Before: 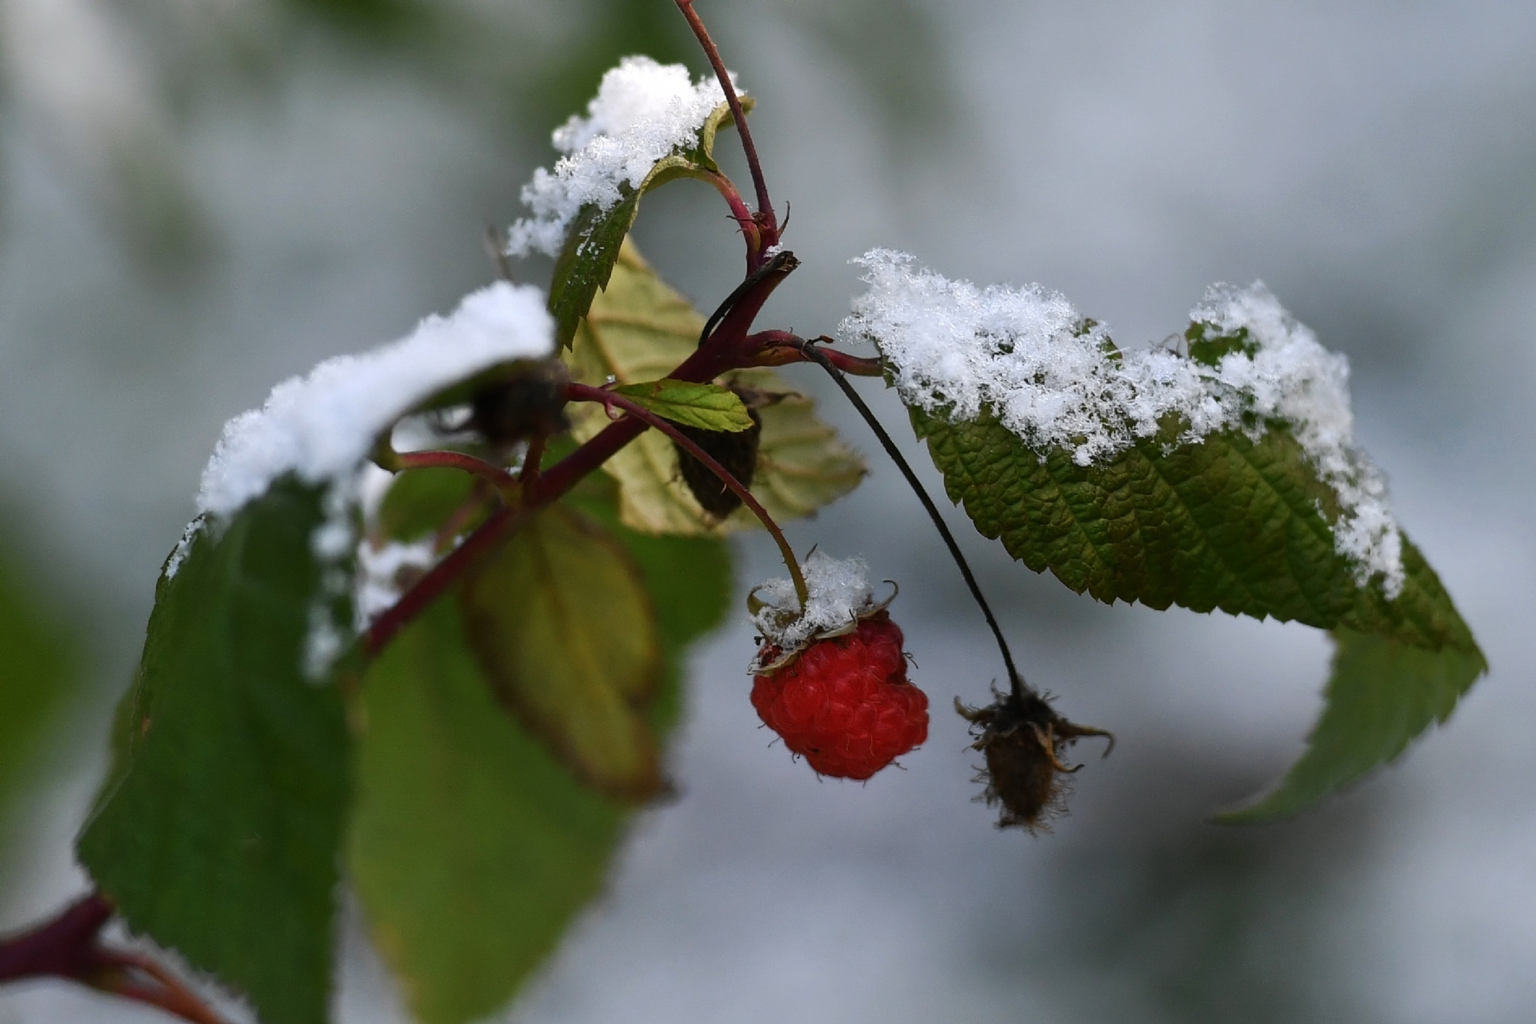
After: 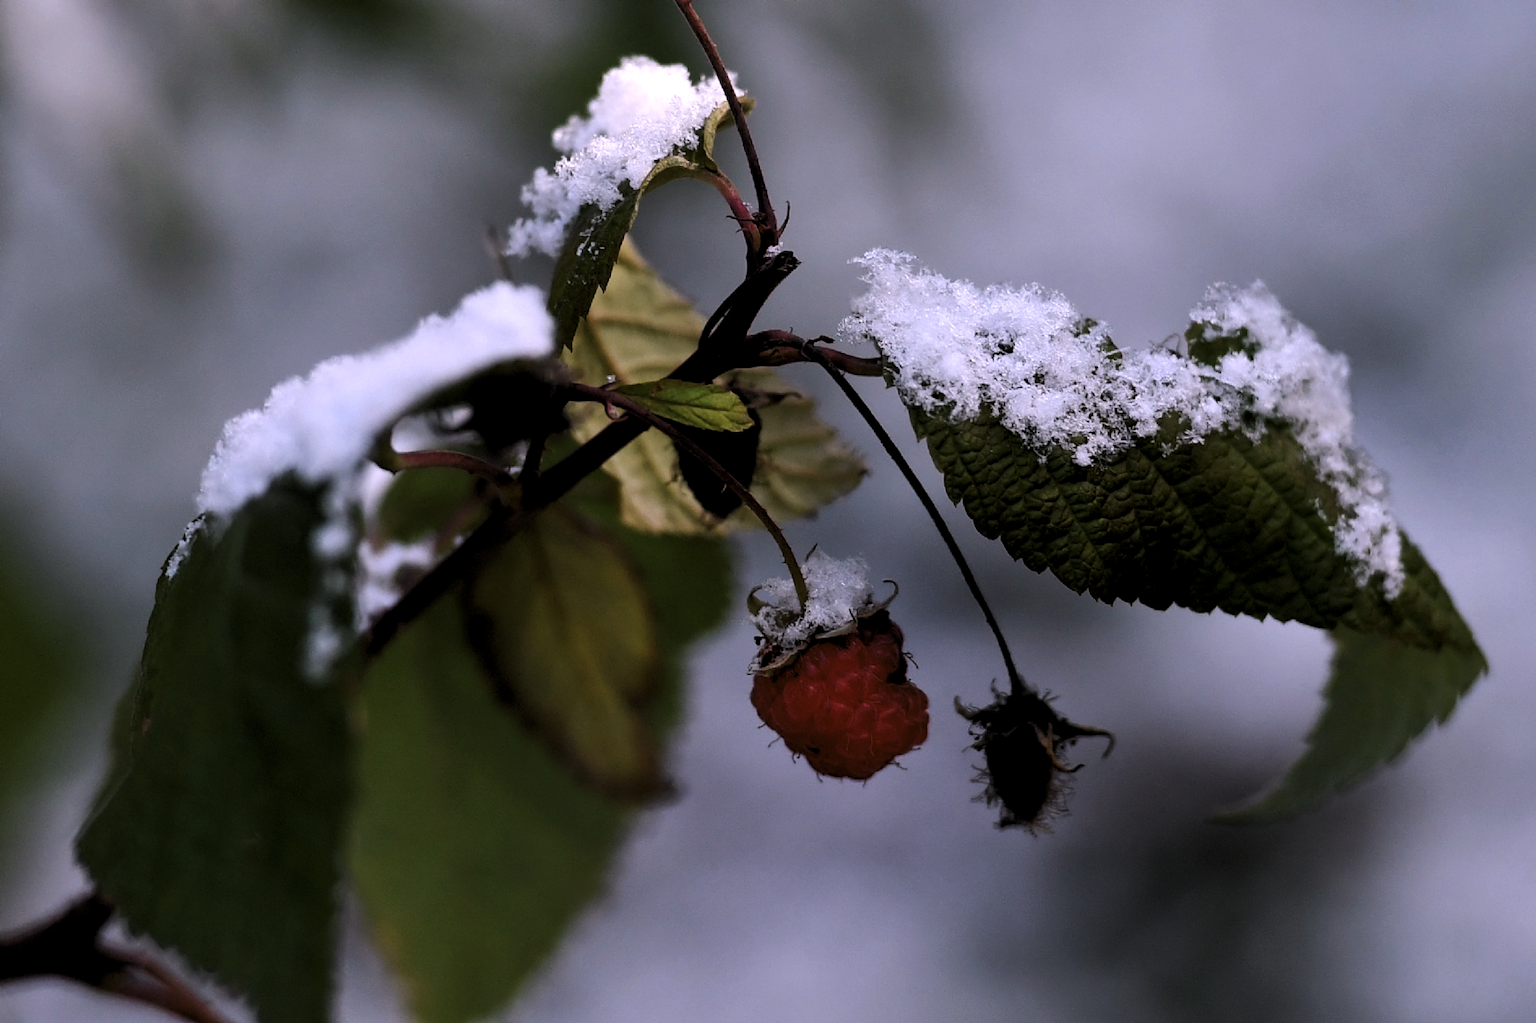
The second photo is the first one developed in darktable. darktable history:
white balance: red 1.066, blue 1.119
levels: levels [0.116, 0.574, 1]
